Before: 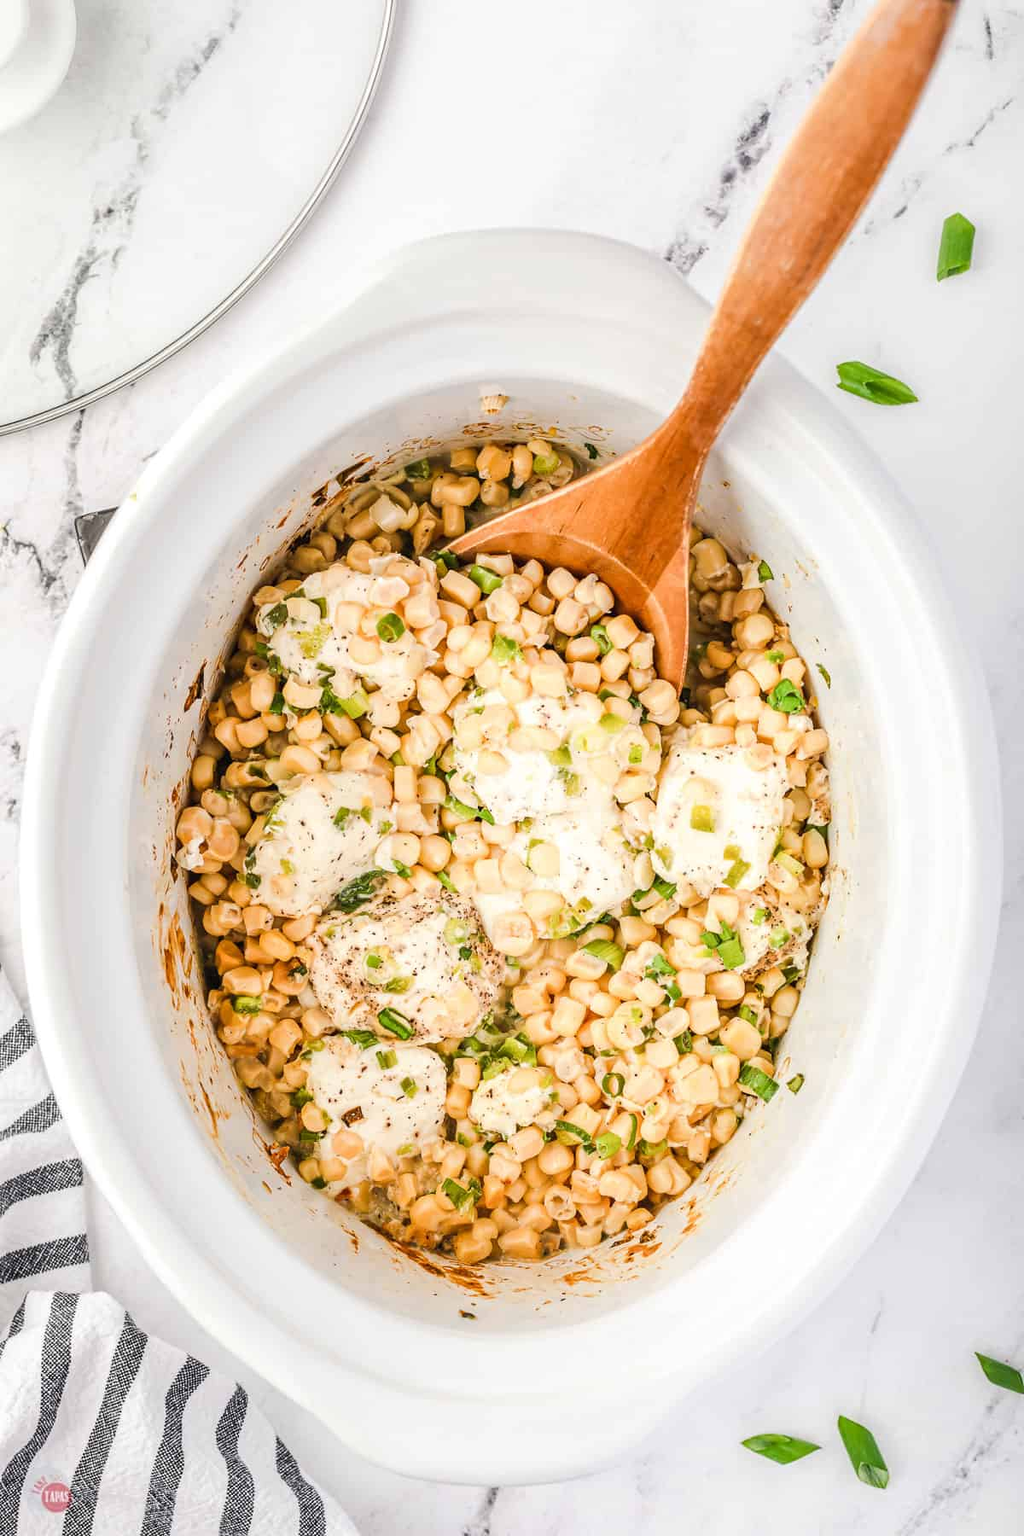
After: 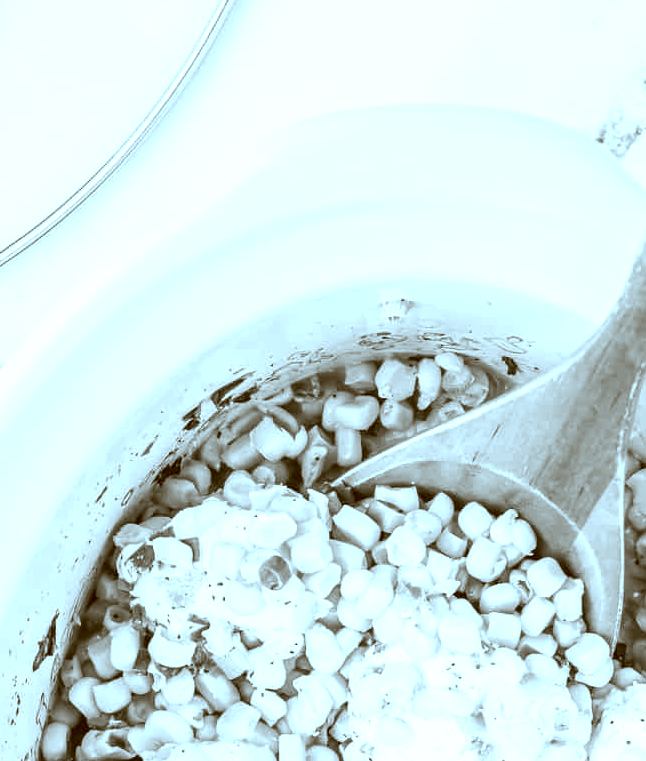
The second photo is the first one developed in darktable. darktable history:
crop: left 15.306%, top 9.065%, right 30.789%, bottom 48.638%
color contrast: green-magenta contrast 0.8, blue-yellow contrast 1.1, unbound 0
exposure: black level correction 0, exposure 0.7 EV, compensate exposure bias true, compensate highlight preservation false
contrast brightness saturation: saturation -1
color correction: highlights a* -14.62, highlights b* -16.22, shadows a* 10.12, shadows b* 29.4
